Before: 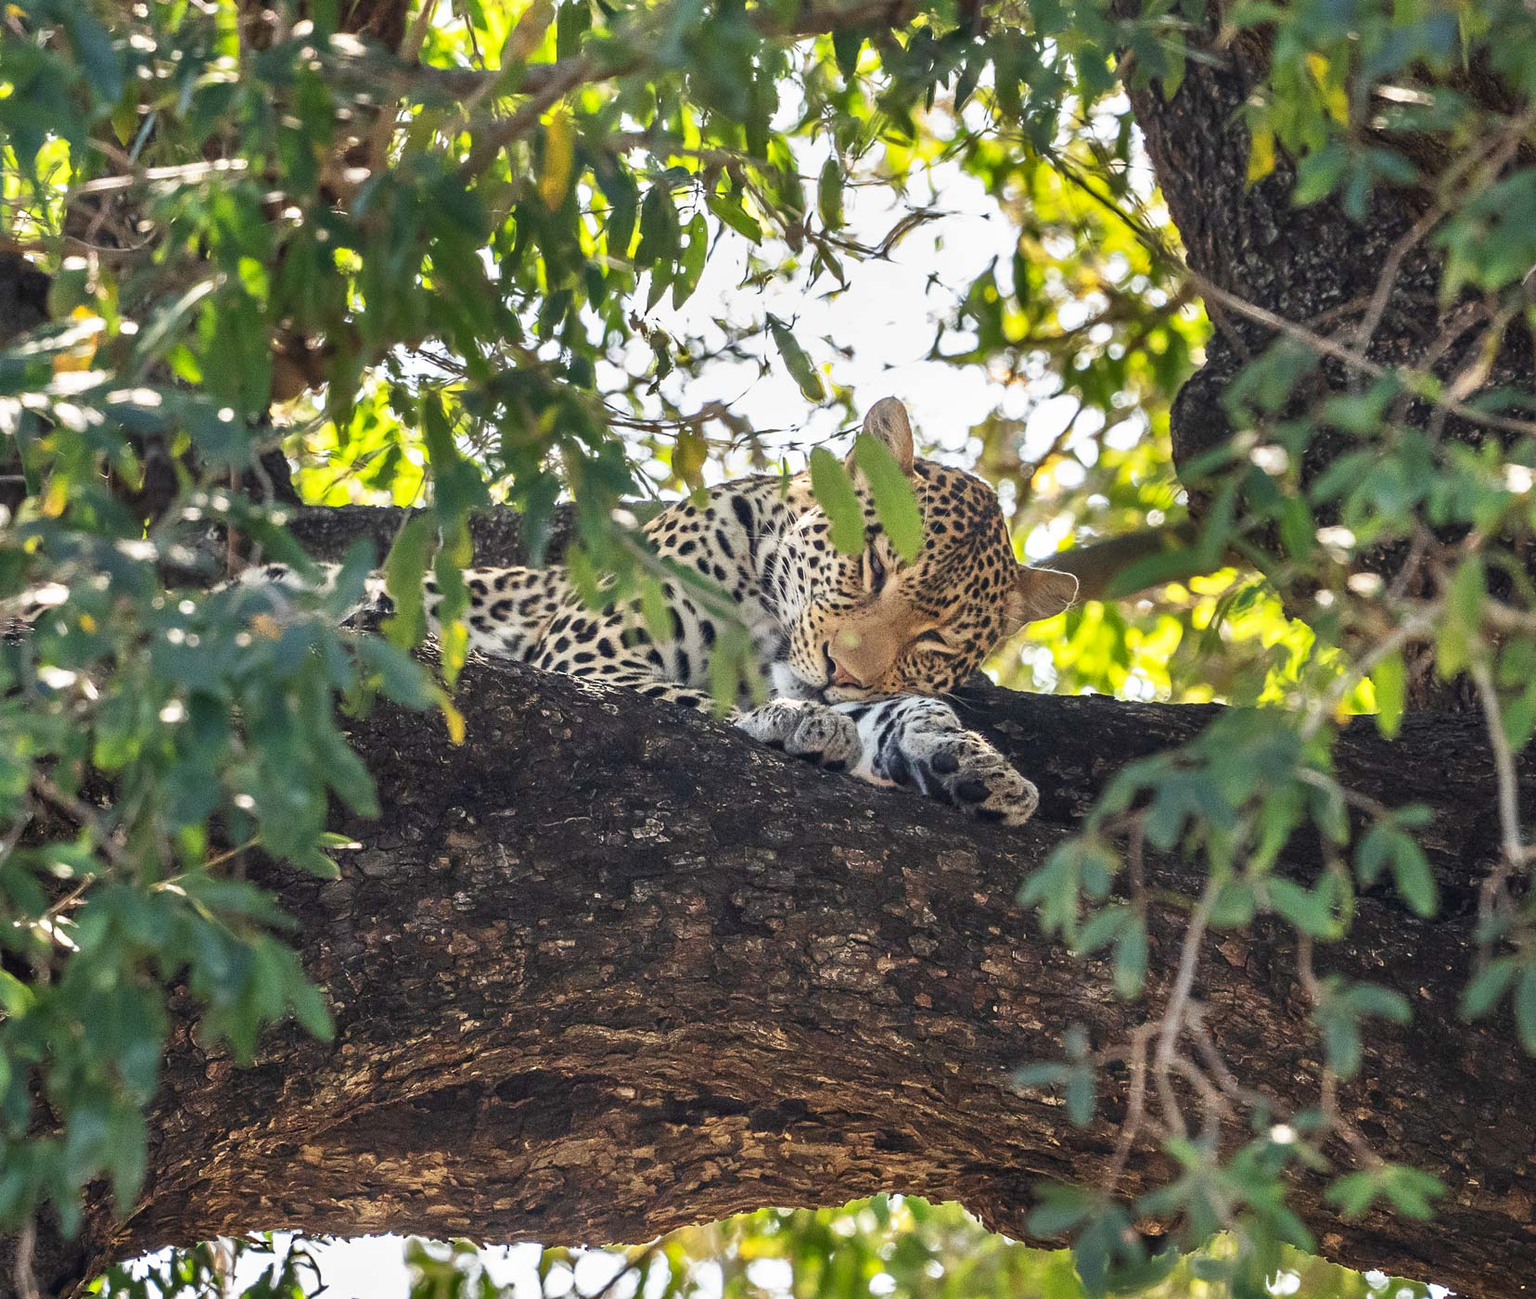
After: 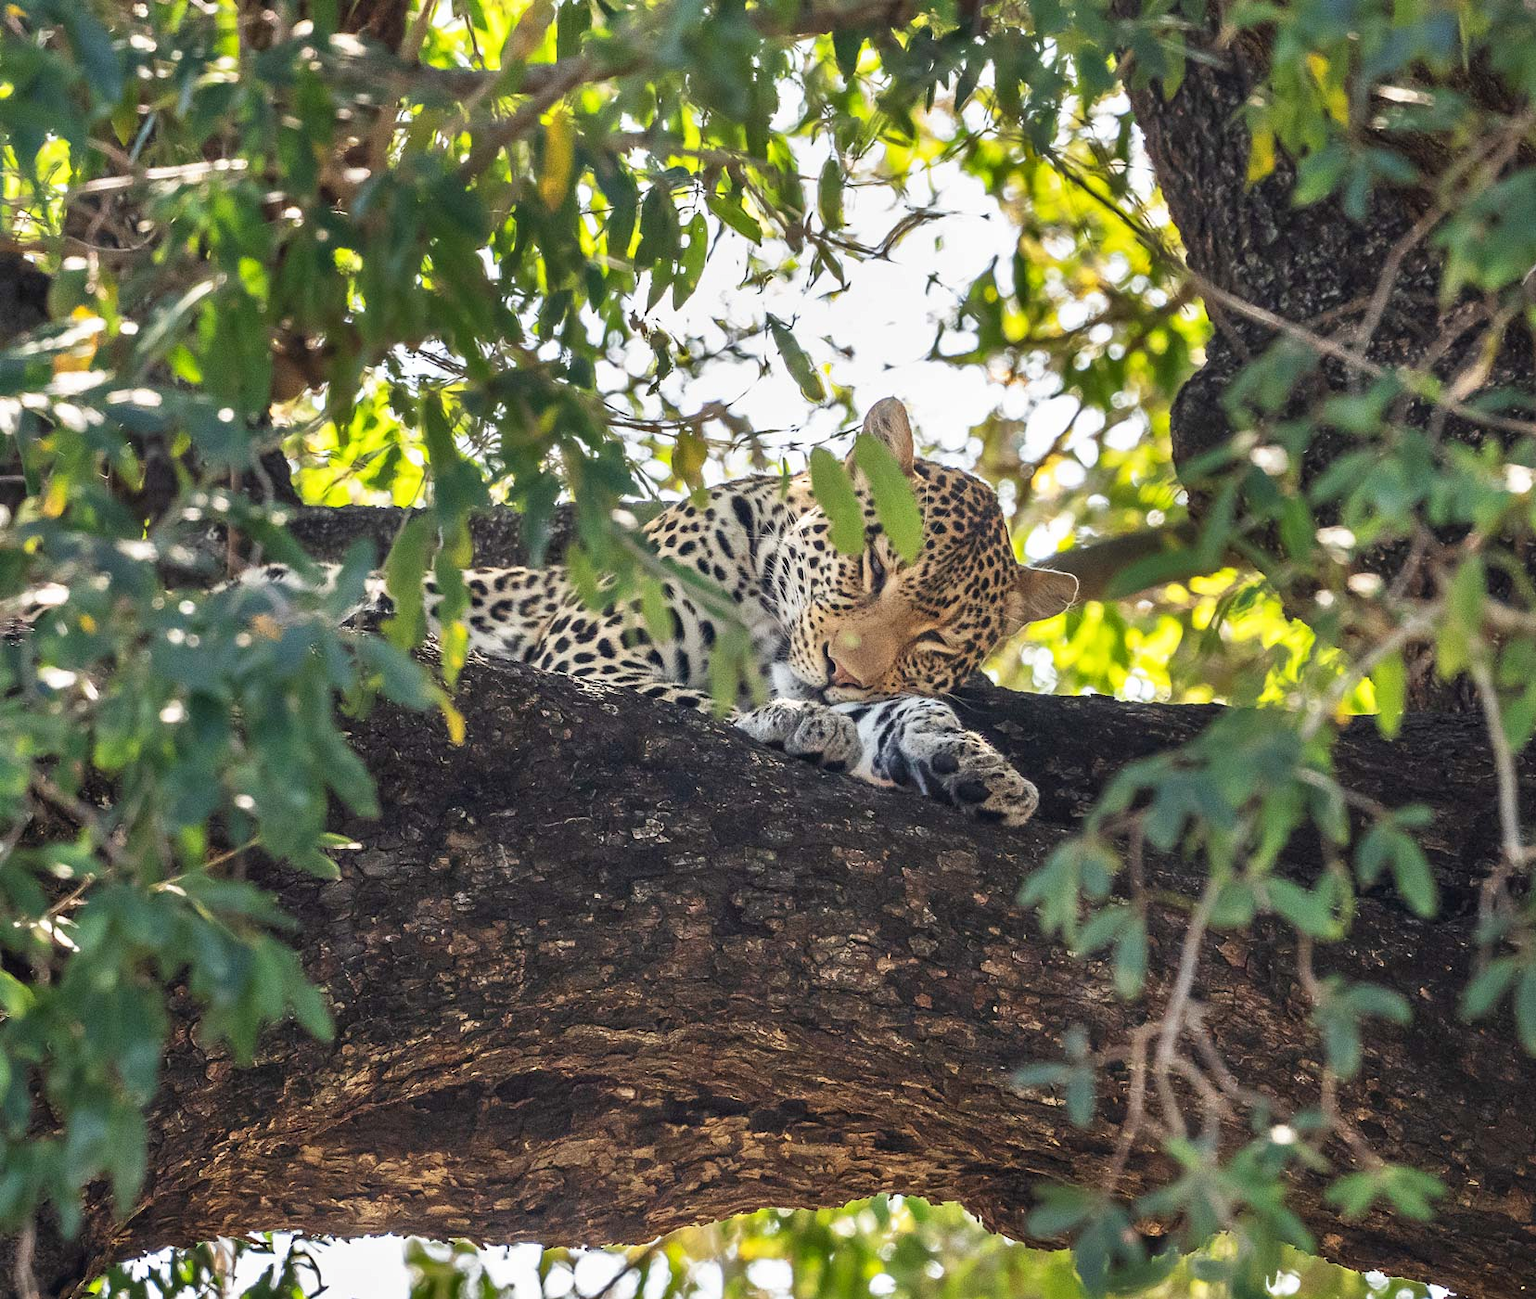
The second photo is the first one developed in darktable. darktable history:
tone curve: curves: ch0 [(0, 0) (0.003, 0.003) (0.011, 0.011) (0.025, 0.025) (0.044, 0.045) (0.069, 0.07) (0.1, 0.1) (0.136, 0.137) (0.177, 0.179) (0.224, 0.226) (0.277, 0.279) (0.335, 0.338) (0.399, 0.402) (0.468, 0.472) (0.543, 0.547) (0.623, 0.628) (0.709, 0.715) (0.801, 0.807) (0.898, 0.902) (1, 1)], preserve colors none
